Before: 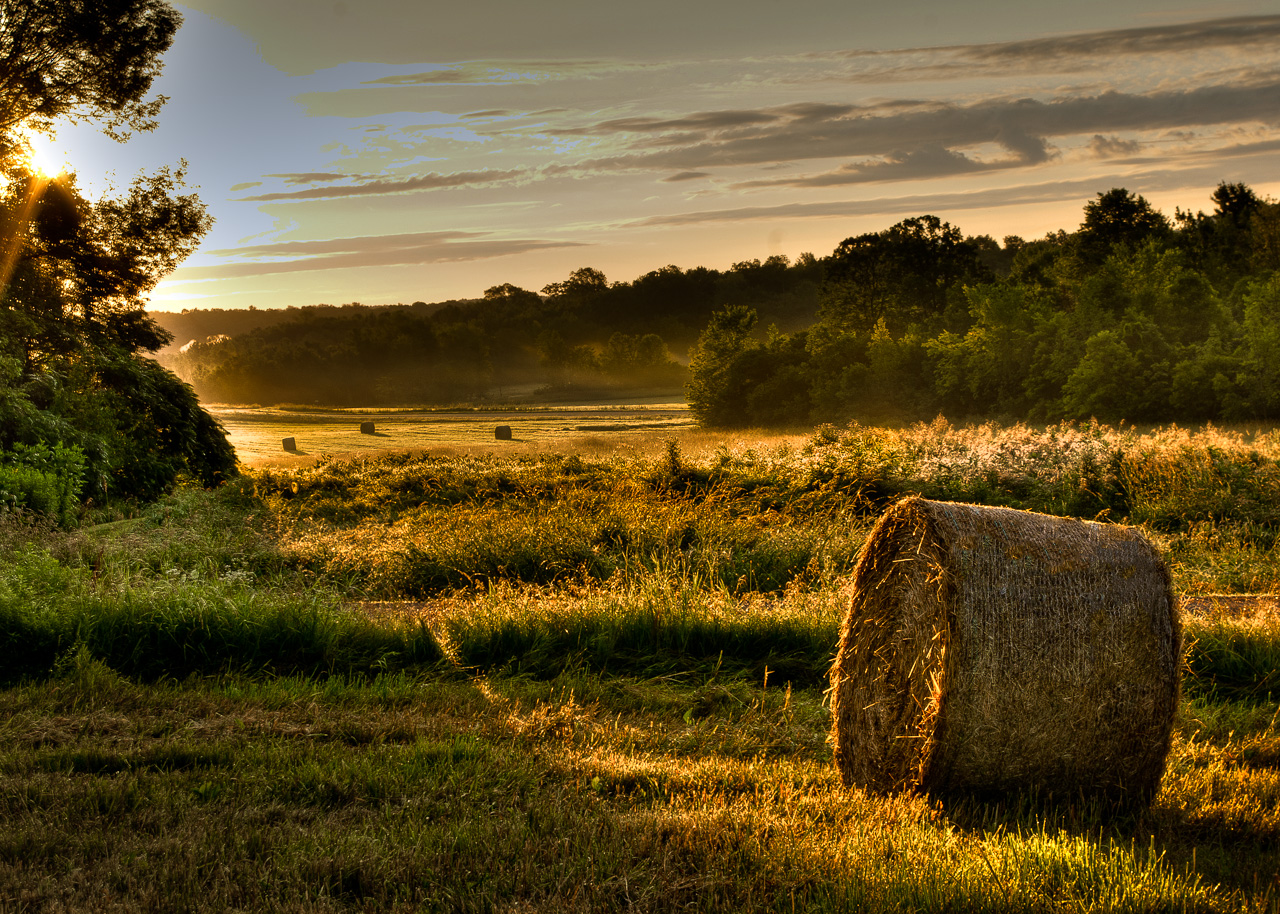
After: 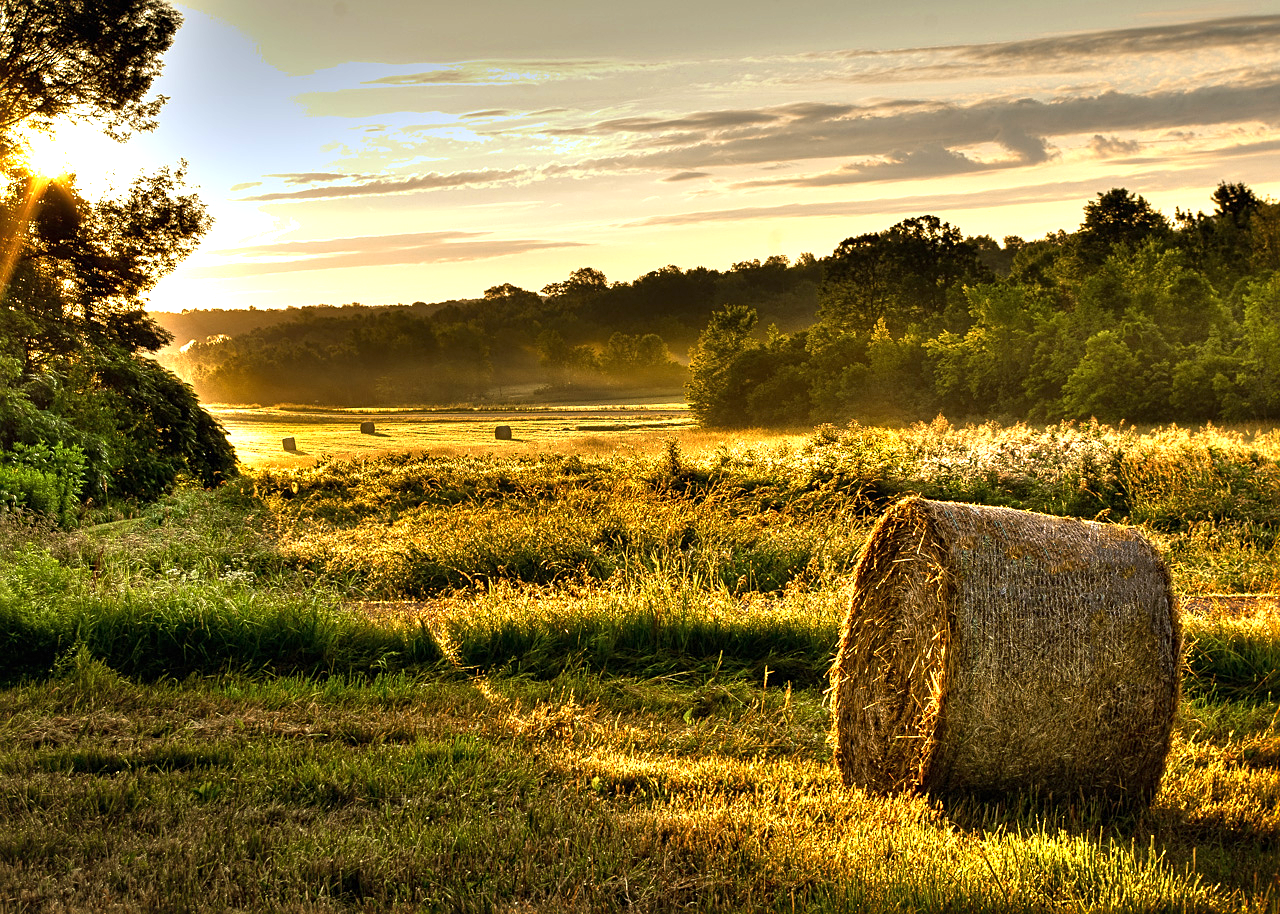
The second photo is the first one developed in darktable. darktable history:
exposure: black level correction 0, exposure 1.173 EV, compensate exposure bias true, compensate highlight preservation false
sharpen: radius 2.529, amount 0.323
